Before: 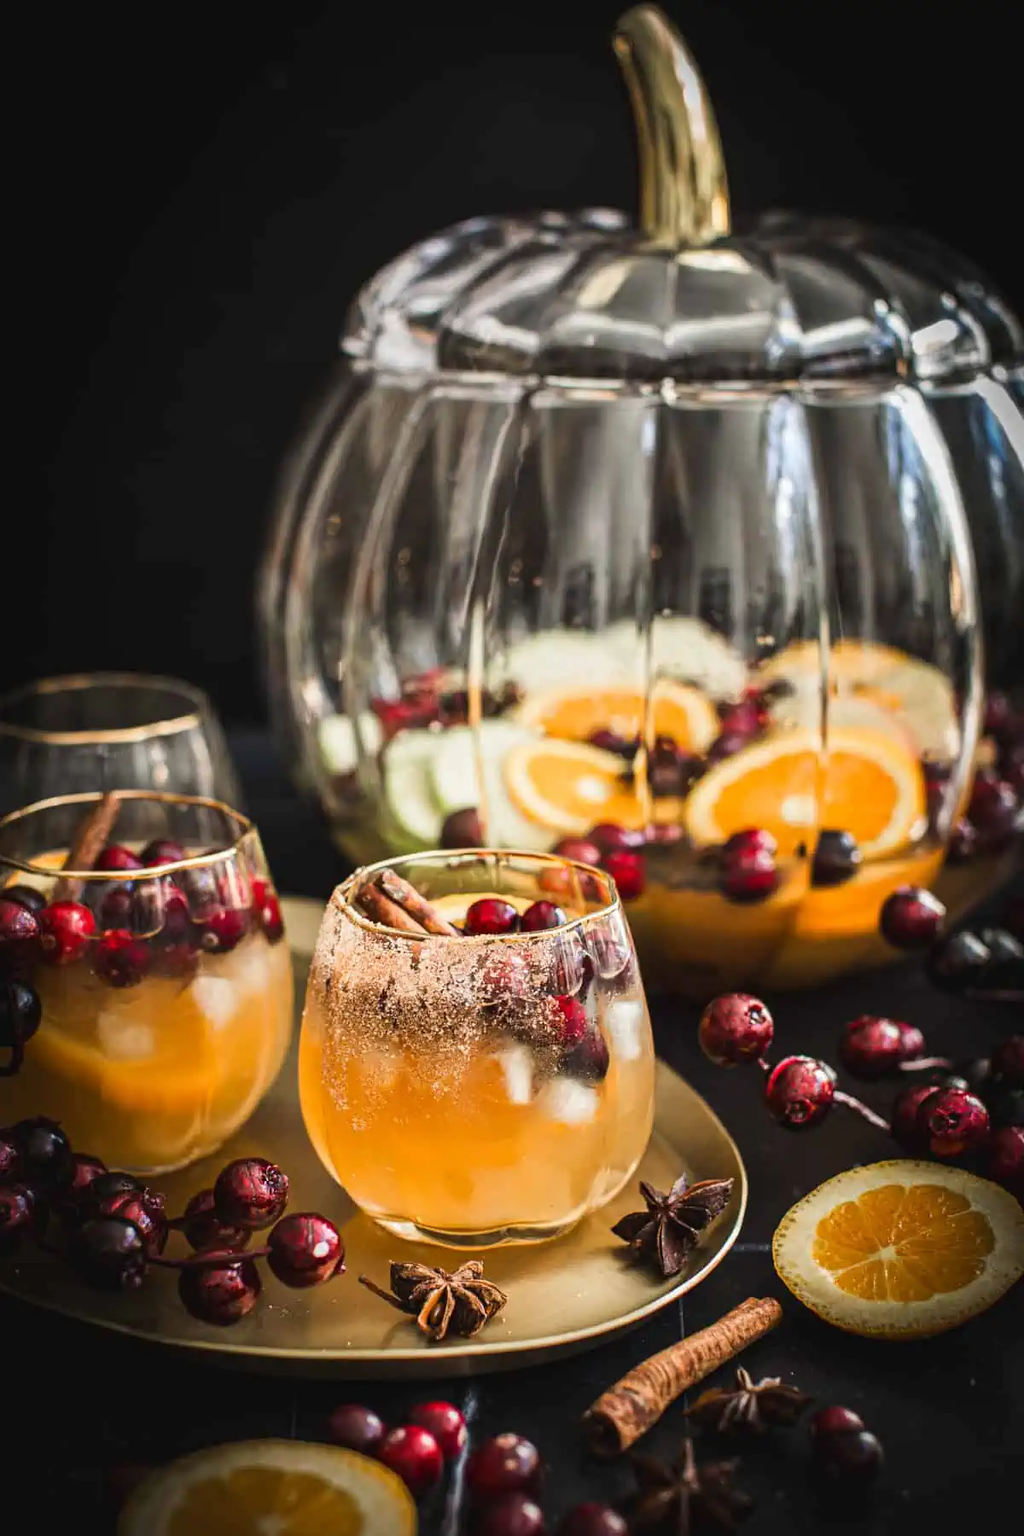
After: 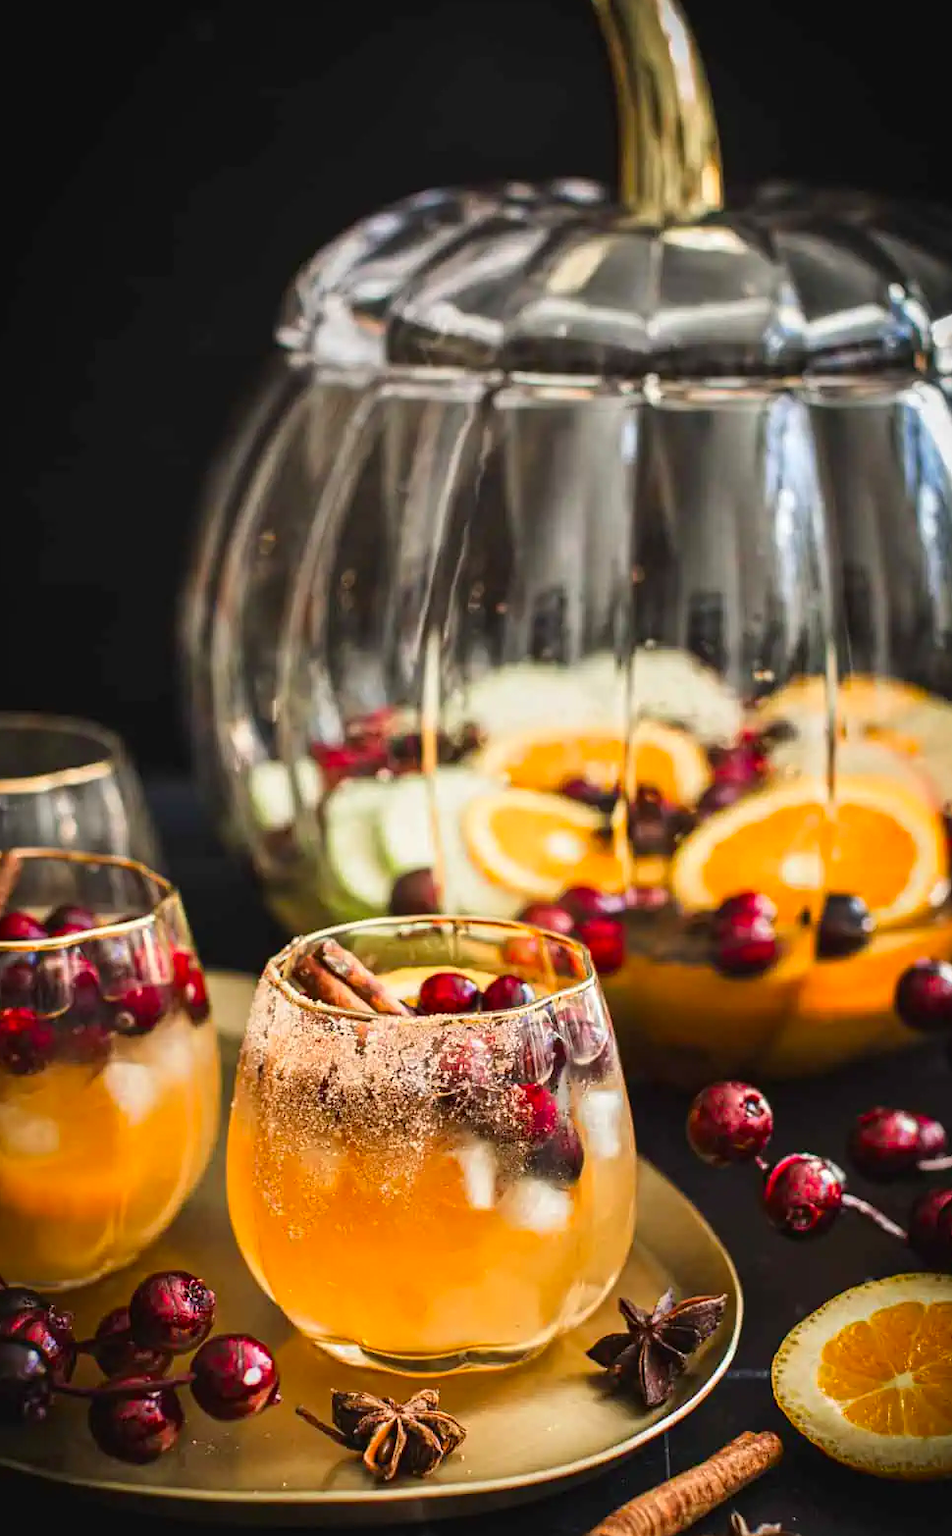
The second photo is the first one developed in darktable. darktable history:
crop: left 9.929%, top 3.475%, right 9.188%, bottom 9.529%
color zones: curves: ch0 [(0, 0.613) (0.01, 0.613) (0.245, 0.448) (0.498, 0.529) (0.642, 0.665) (0.879, 0.777) (0.99, 0.613)]; ch1 [(0, 0) (0.143, 0) (0.286, 0) (0.429, 0) (0.571, 0) (0.714, 0) (0.857, 0)], mix -121.96%
